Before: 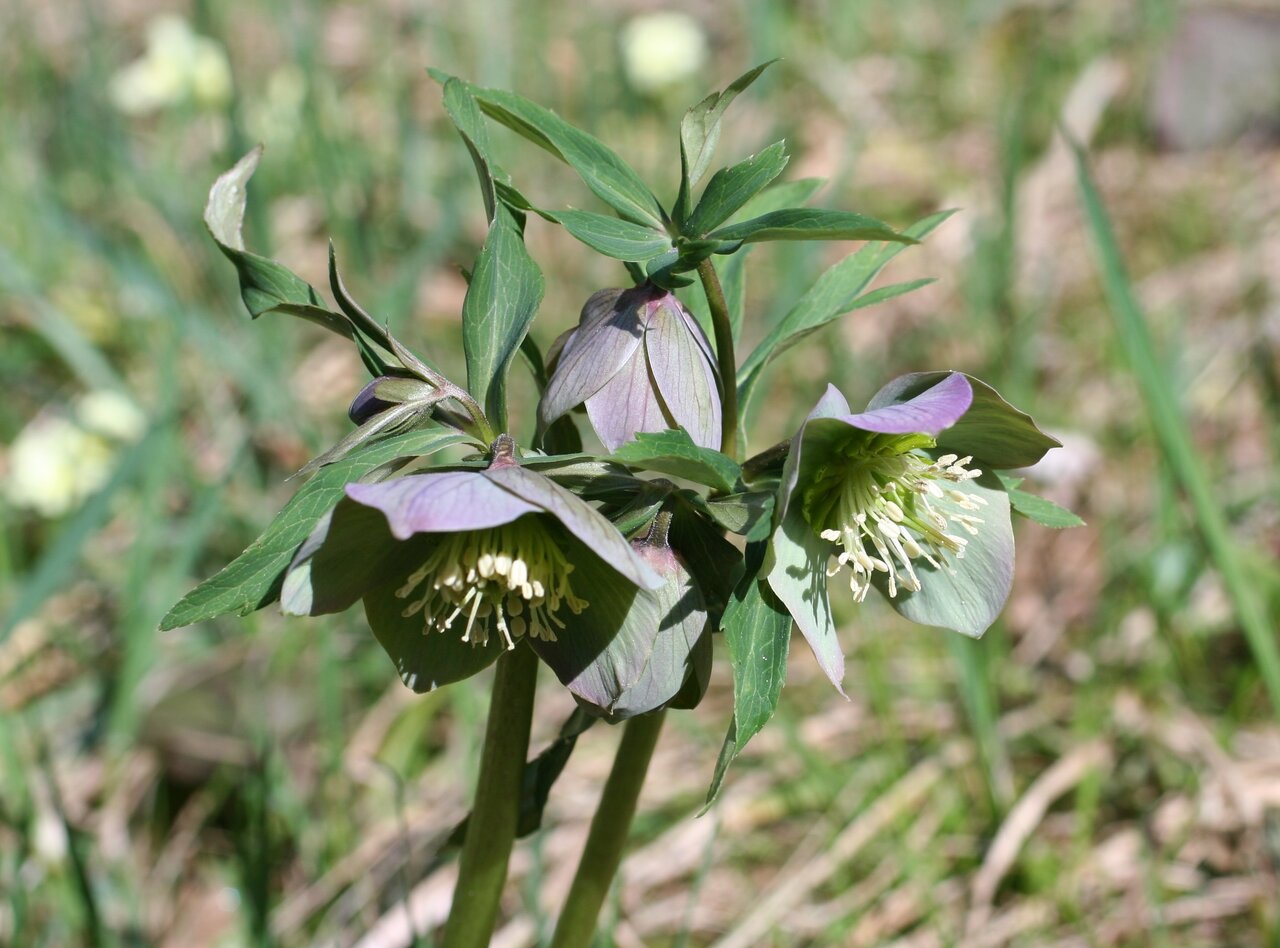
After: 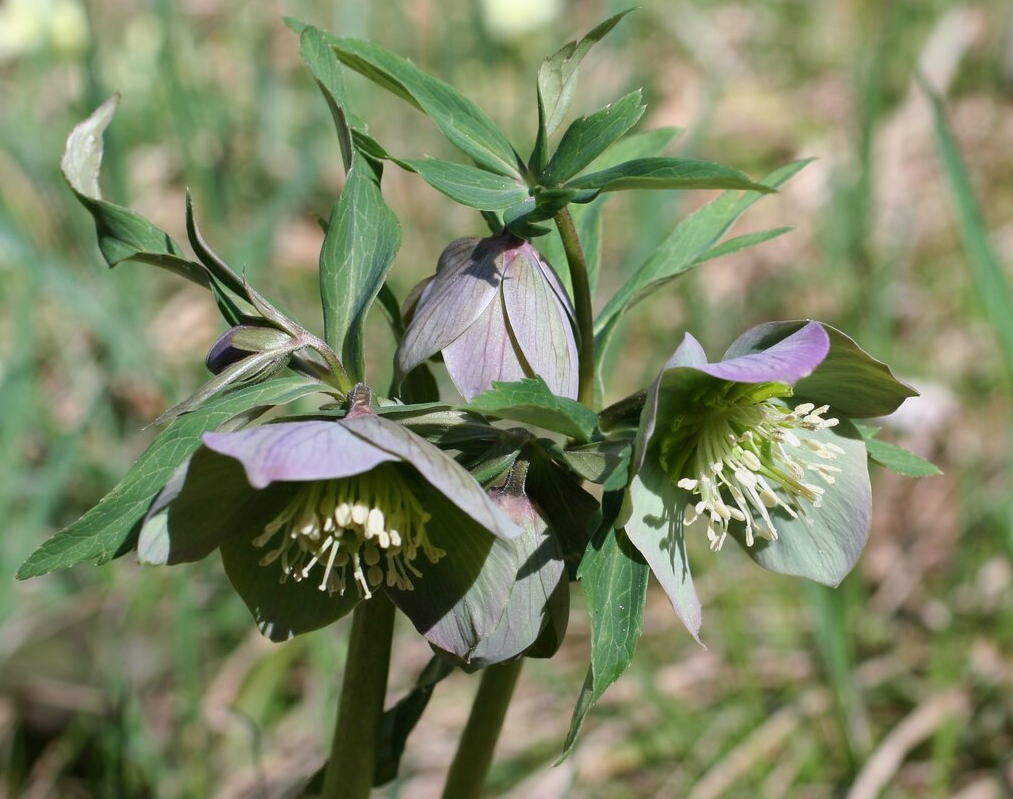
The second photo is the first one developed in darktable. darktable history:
graduated density: rotation -180°, offset 24.95
crop: left 11.225%, top 5.381%, right 9.565%, bottom 10.314%
